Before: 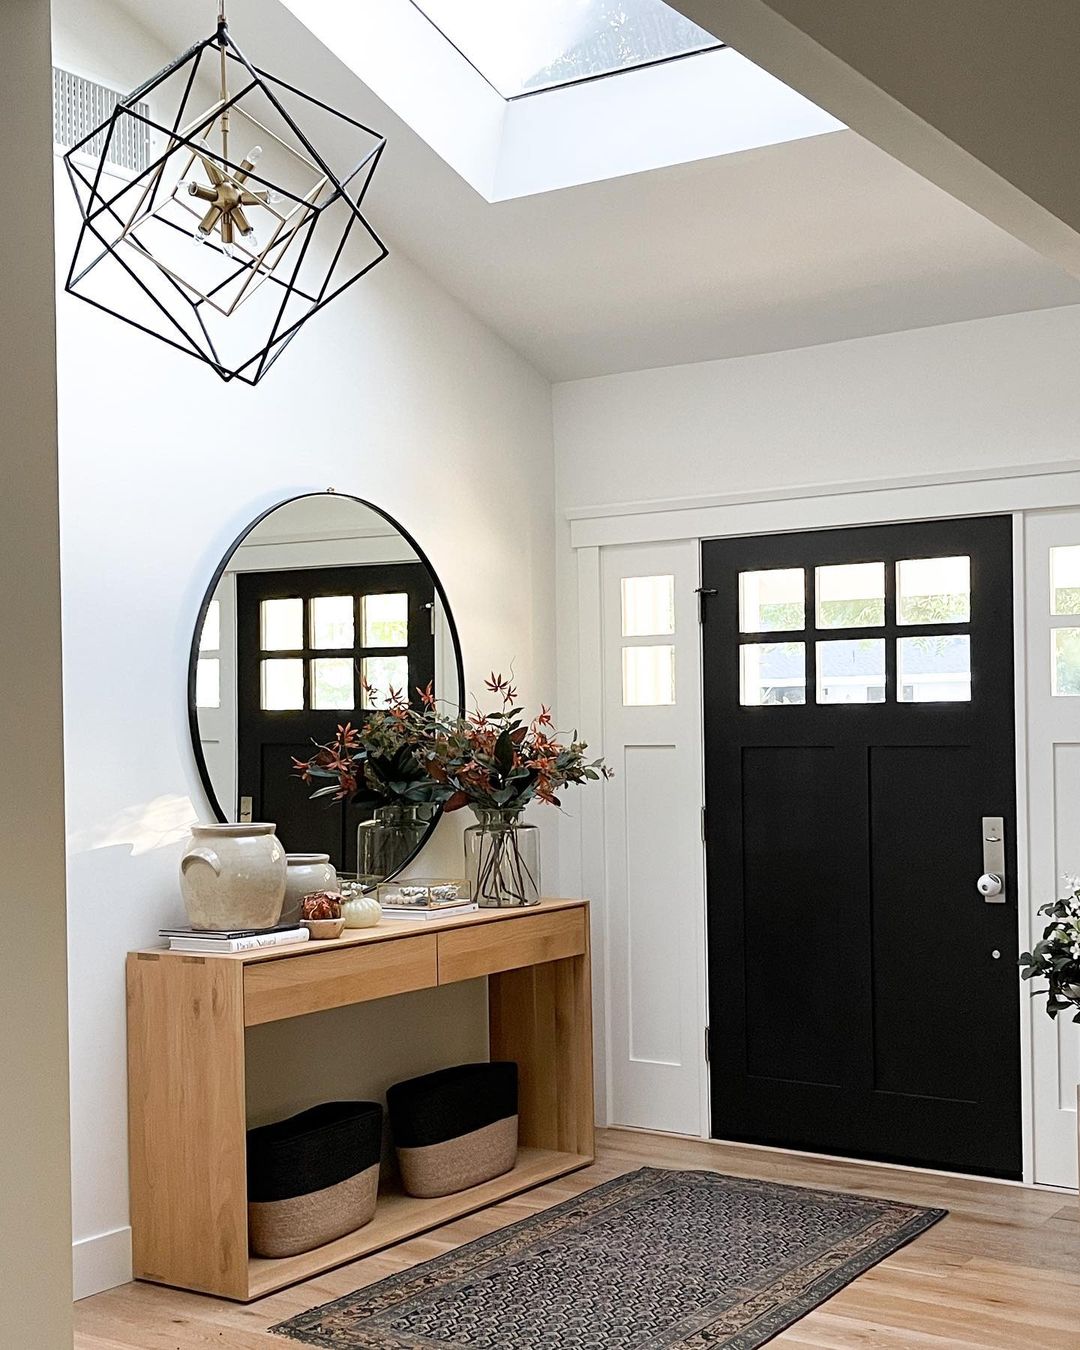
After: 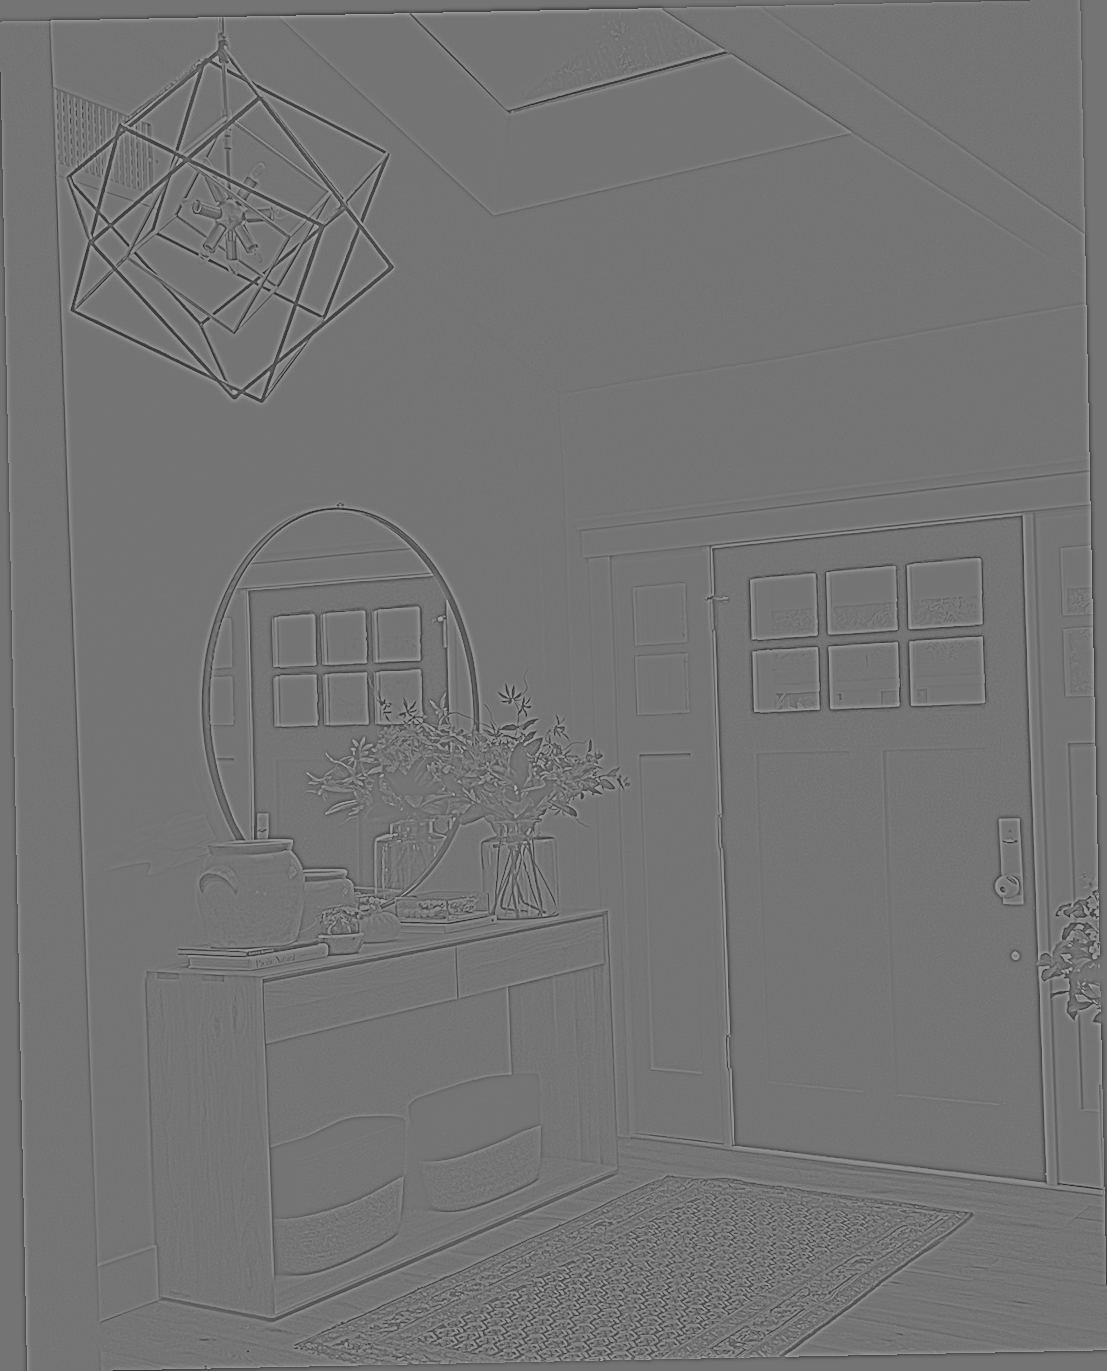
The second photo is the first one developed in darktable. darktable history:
highpass: sharpness 5.84%, contrast boost 8.44%
sigmoid: contrast 1.7, skew -0.2, preserve hue 0%, red attenuation 0.1, red rotation 0.035, green attenuation 0.1, green rotation -0.017, blue attenuation 0.15, blue rotation -0.052, base primaries Rec2020
rotate and perspective: rotation -1.17°, automatic cropping off
tone curve: curves: ch0 [(0, 0) (0.003, 0.01) (0.011, 0.014) (0.025, 0.029) (0.044, 0.051) (0.069, 0.072) (0.1, 0.097) (0.136, 0.123) (0.177, 0.16) (0.224, 0.2) (0.277, 0.248) (0.335, 0.305) (0.399, 0.37) (0.468, 0.454) (0.543, 0.534) (0.623, 0.609) (0.709, 0.681) (0.801, 0.752) (0.898, 0.841) (1, 1)], preserve colors none
